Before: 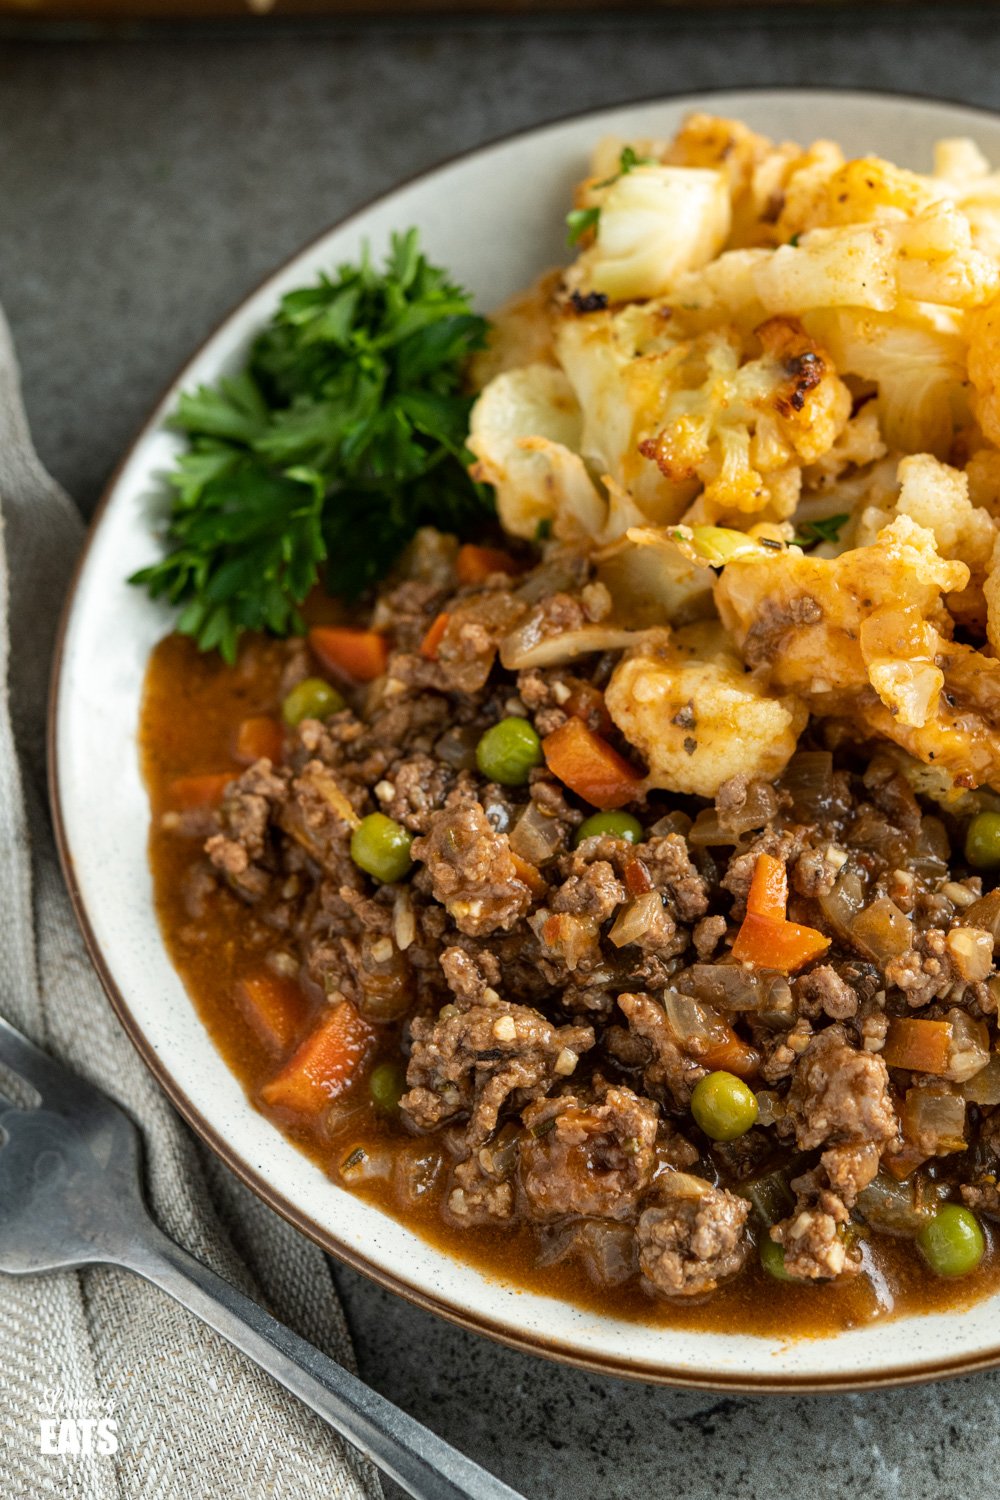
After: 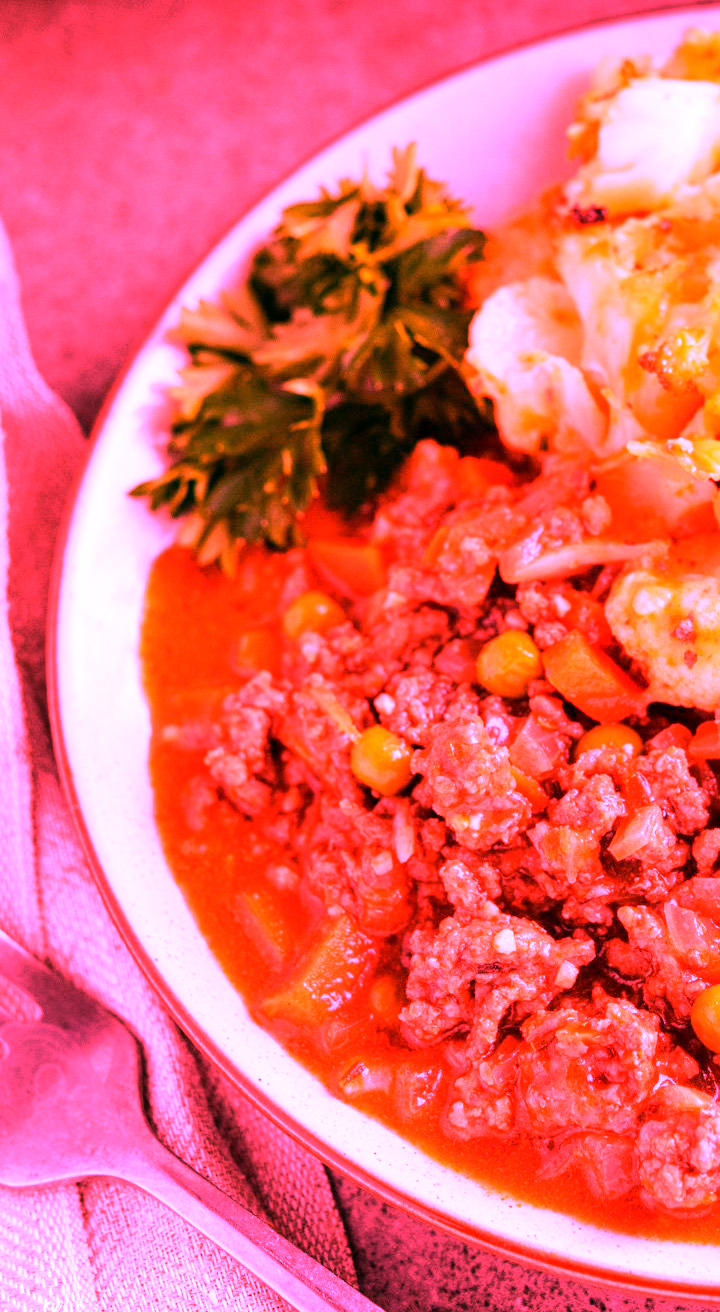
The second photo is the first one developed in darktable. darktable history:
crop: top 5.803%, right 27.864%, bottom 5.804%
white balance: red 4.26, blue 1.802
